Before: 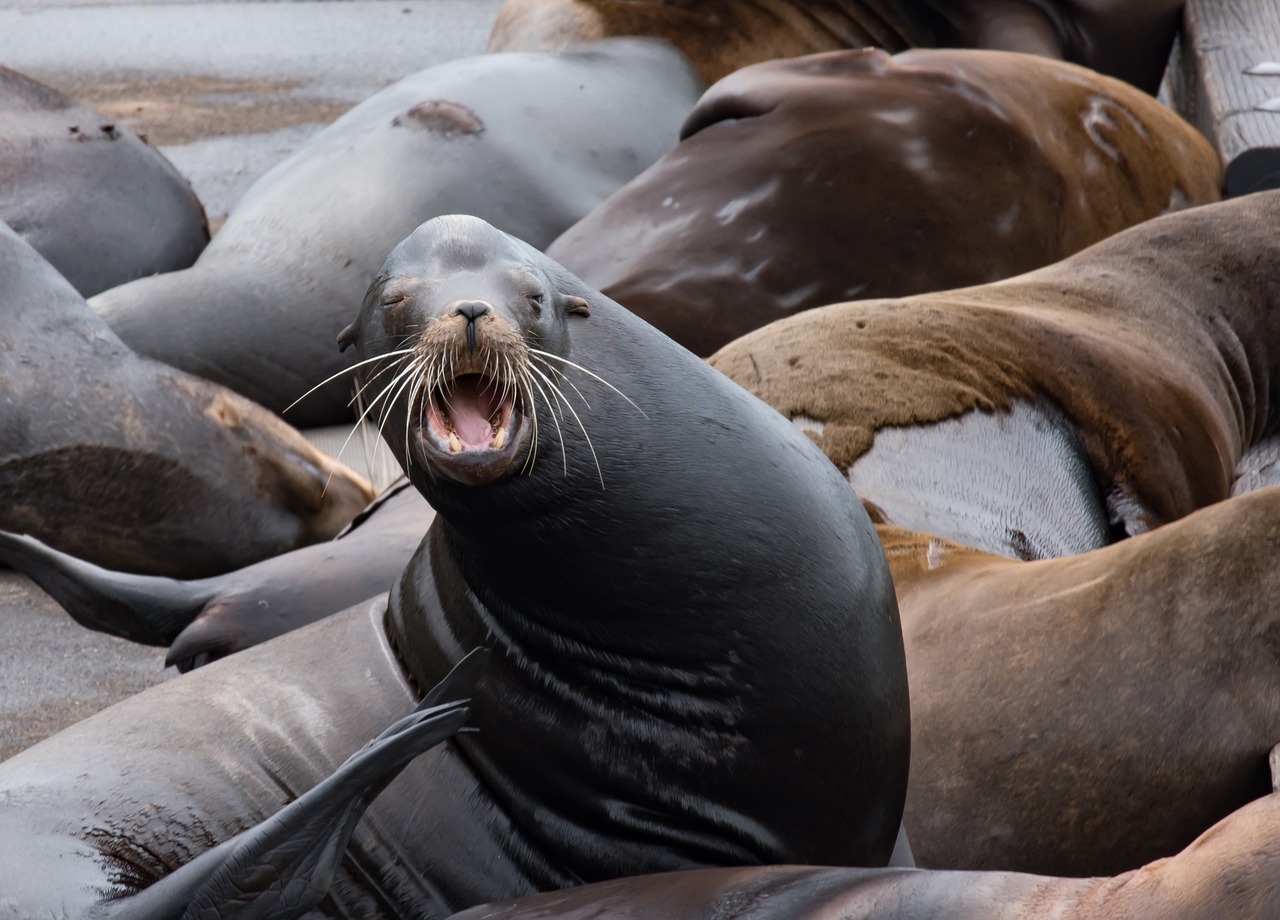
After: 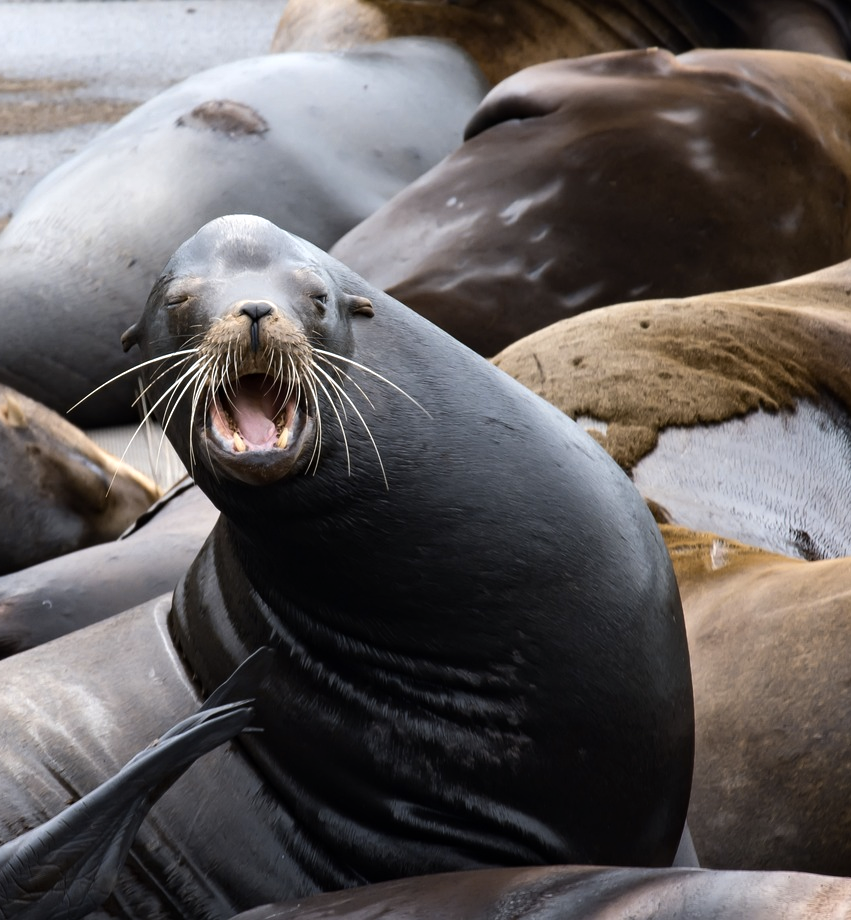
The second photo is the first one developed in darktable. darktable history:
color contrast: green-magenta contrast 0.8, blue-yellow contrast 1.1, unbound 0
crop: left 16.899%, right 16.556%
rotate and perspective: automatic cropping original format, crop left 0, crop top 0
tone equalizer: -8 EV -0.417 EV, -7 EV -0.389 EV, -6 EV -0.333 EV, -5 EV -0.222 EV, -3 EV 0.222 EV, -2 EV 0.333 EV, -1 EV 0.389 EV, +0 EV 0.417 EV, edges refinement/feathering 500, mask exposure compensation -1.25 EV, preserve details no
